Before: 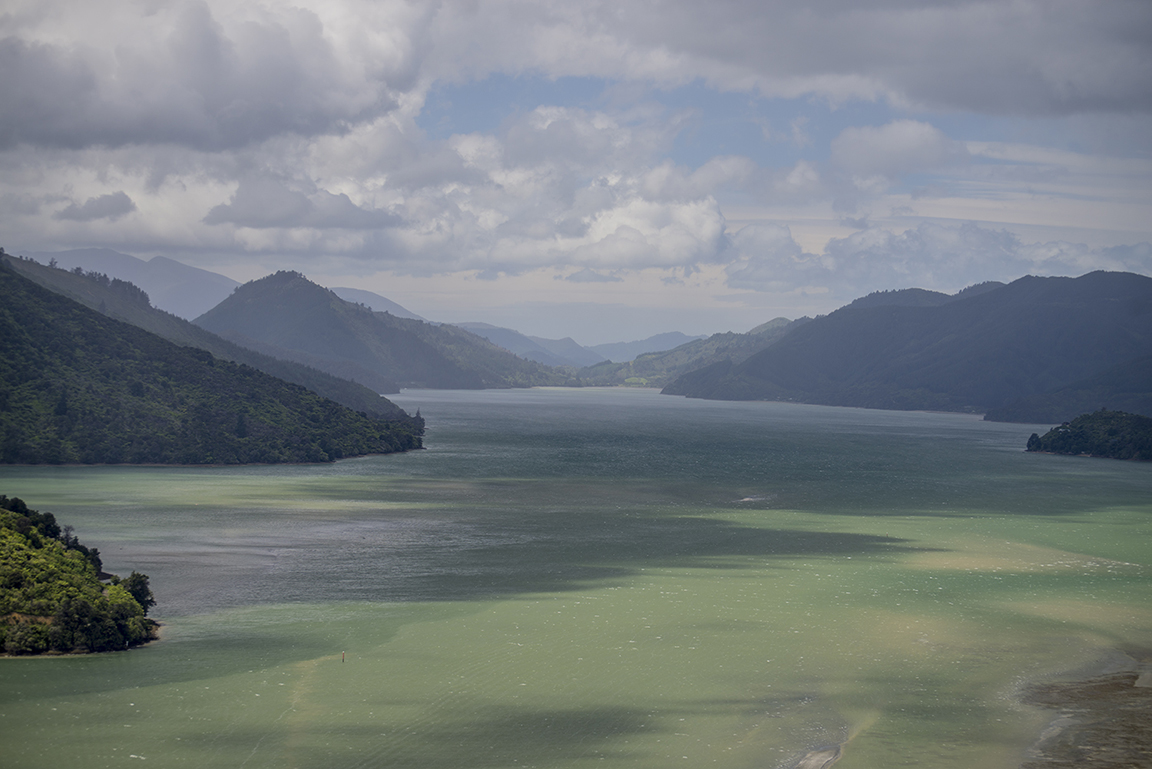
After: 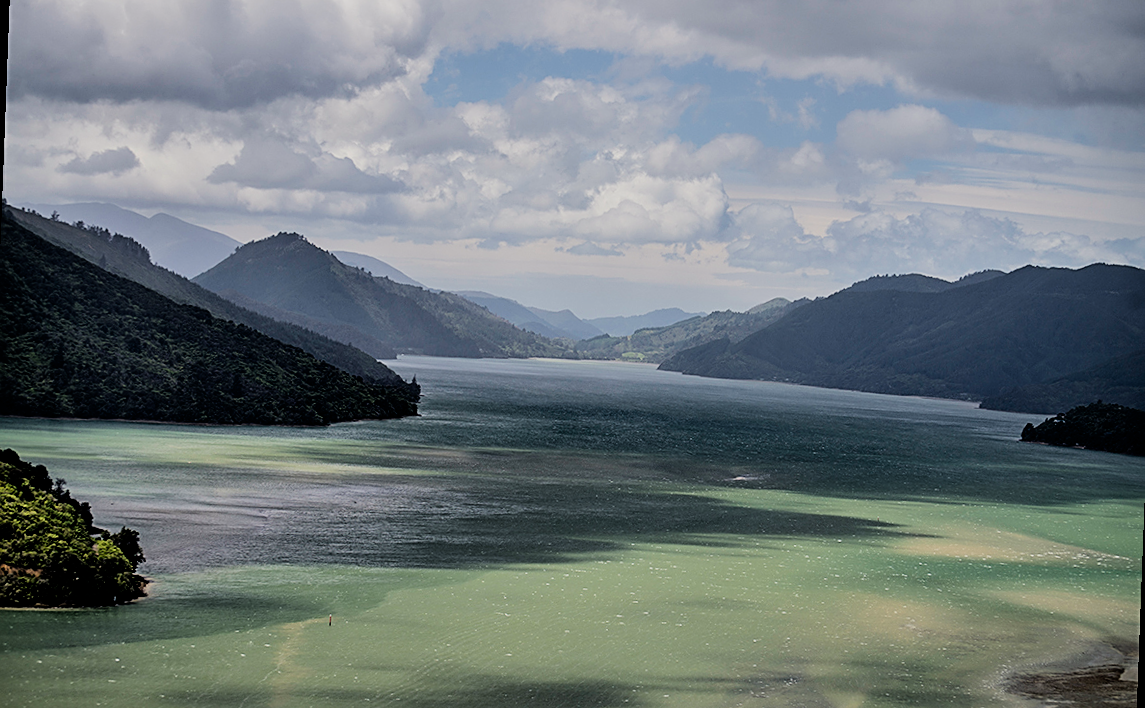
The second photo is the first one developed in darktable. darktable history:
crop: left 1.507%, top 6.147%, right 1.379%, bottom 6.637%
contrast equalizer: octaves 7, y [[0.6 ×6], [0.55 ×6], [0 ×6], [0 ×6], [0 ×6]]
white balance: emerald 1
filmic rgb: black relative exposure -5 EV, hardness 2.88, contrast 1.3, highlights saturation mix -30%
sharpen: on, module defaults
rotate and perspective: rotation 2.17°, automatic cropping off
